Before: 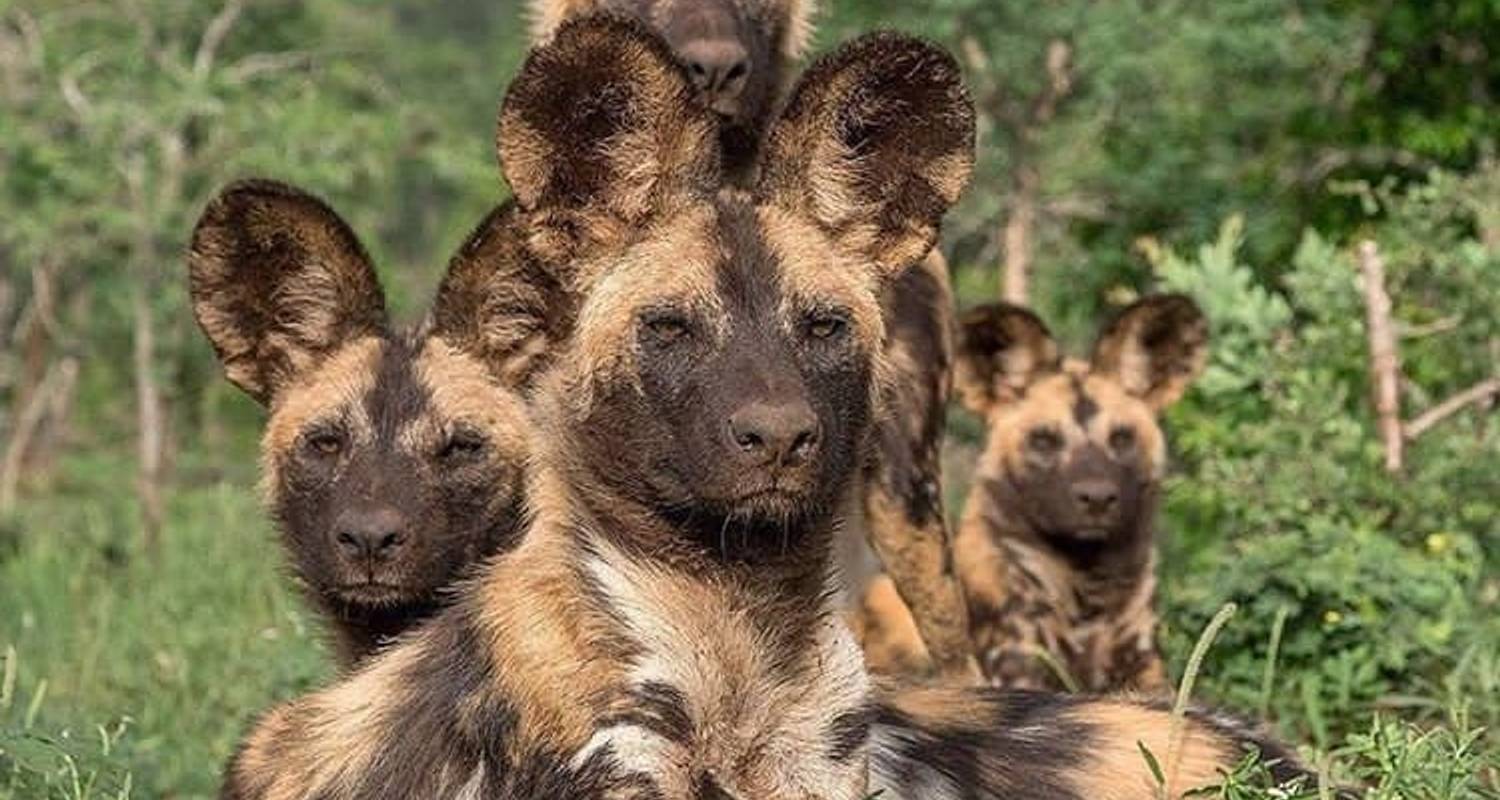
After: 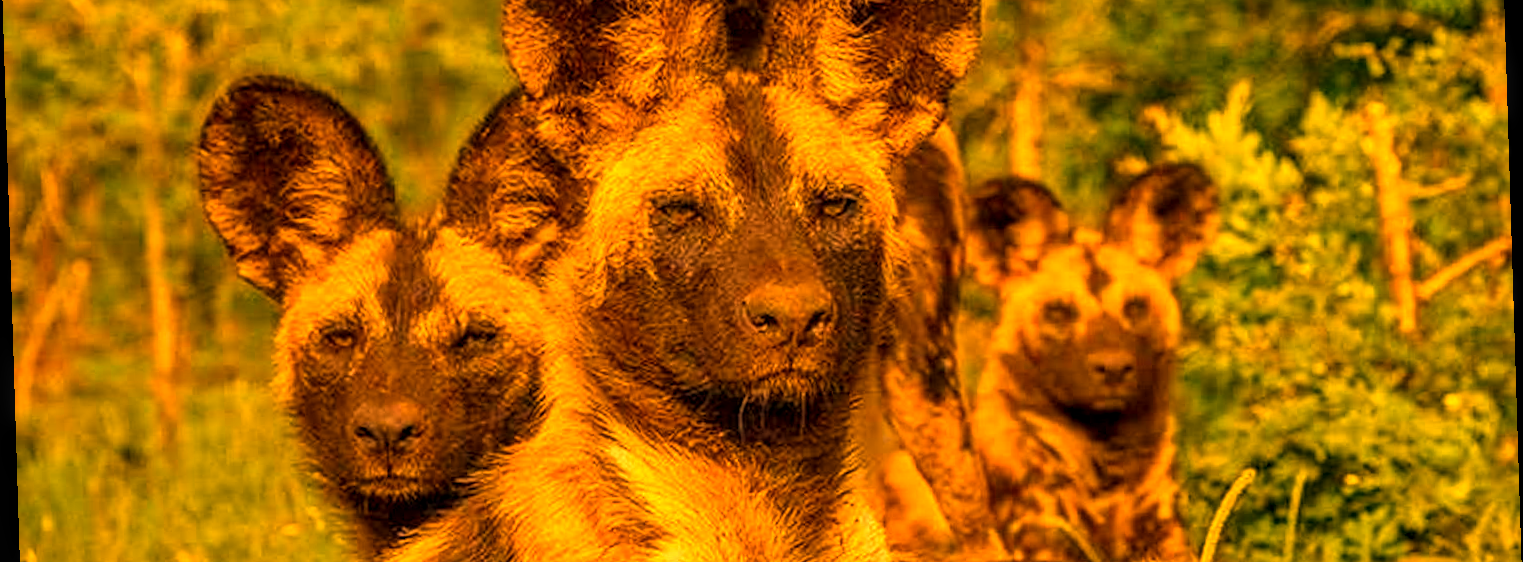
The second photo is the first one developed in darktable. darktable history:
rotate and perspective: rotation -1.77°, lens shift (horizontal) 0.004, automatic cropping off
crop: top 16.727%, bottom 16.727%
color balance rgb: linear chroma grading › global chroma 15%, perceptual saturation grading › global saturation 30%
white balance: red 1.467, blue 0.684
local contrast: on, module defaults
